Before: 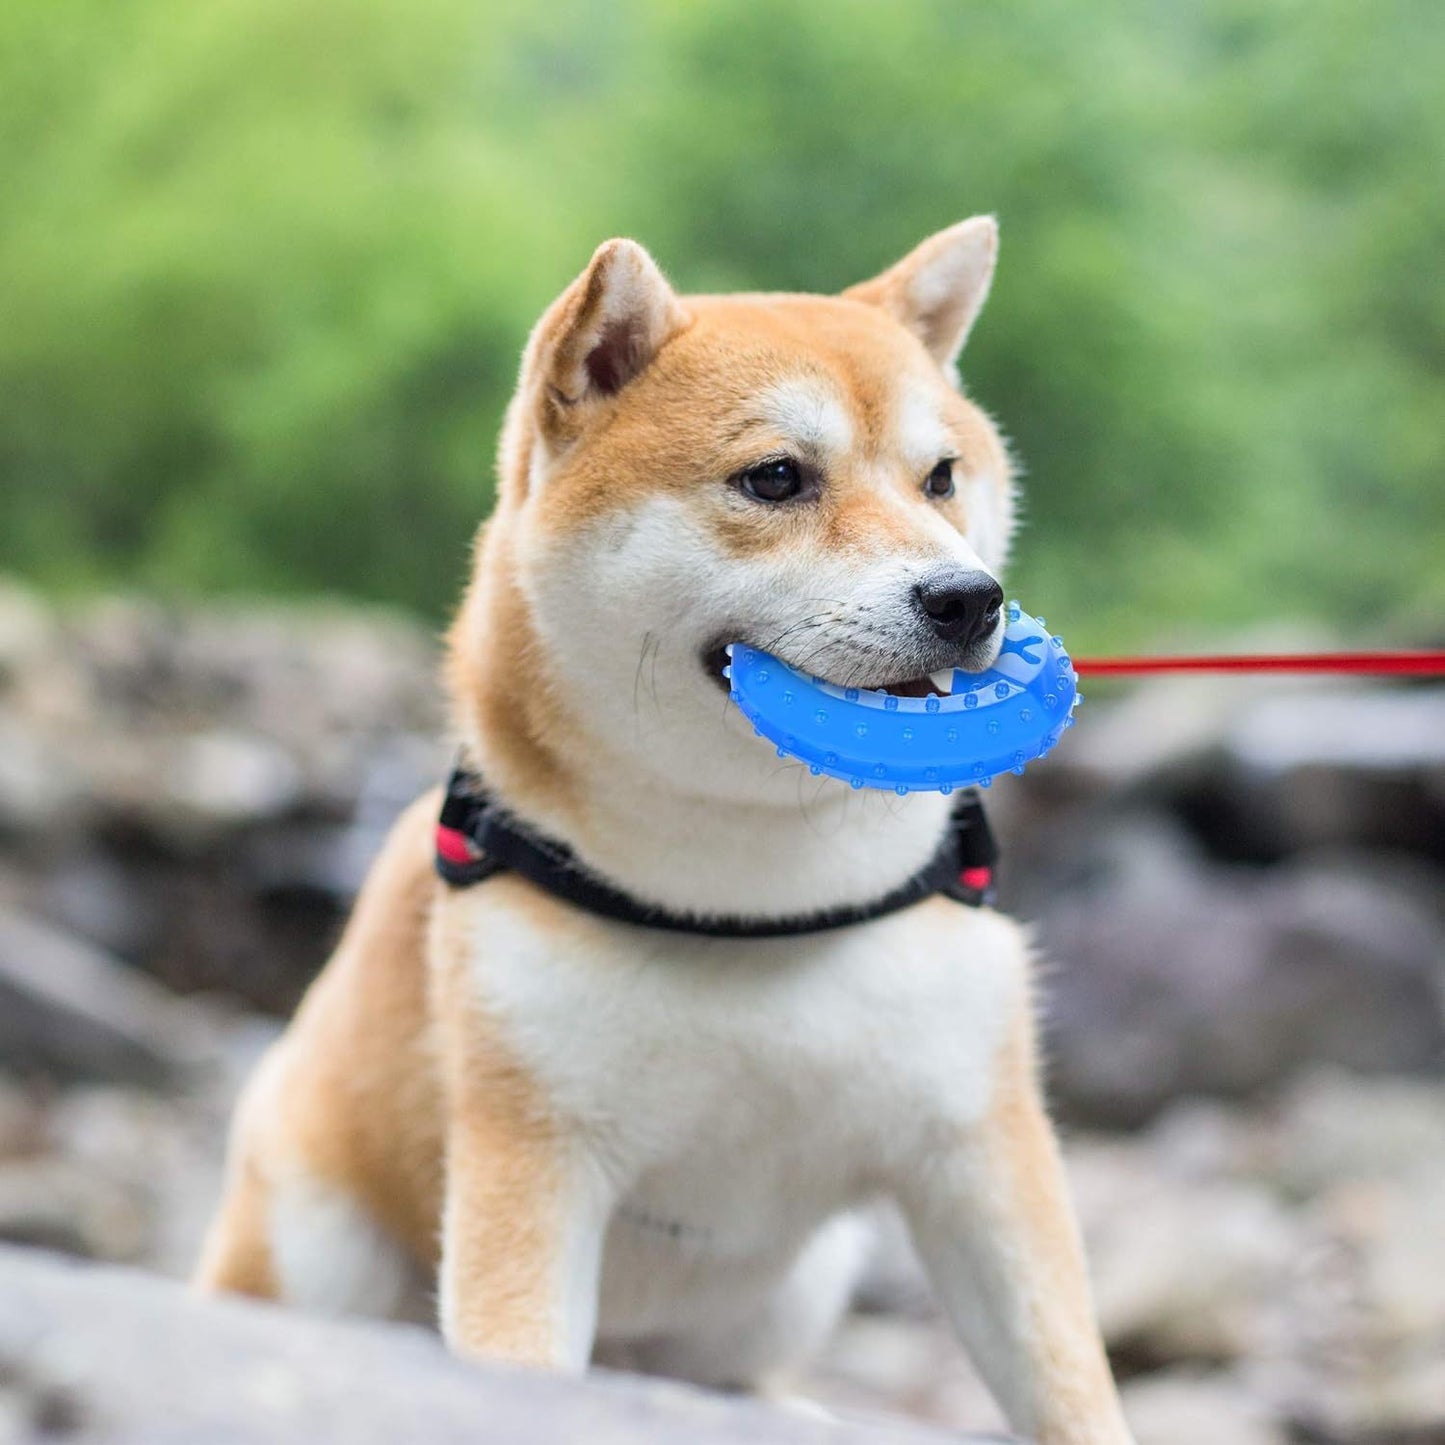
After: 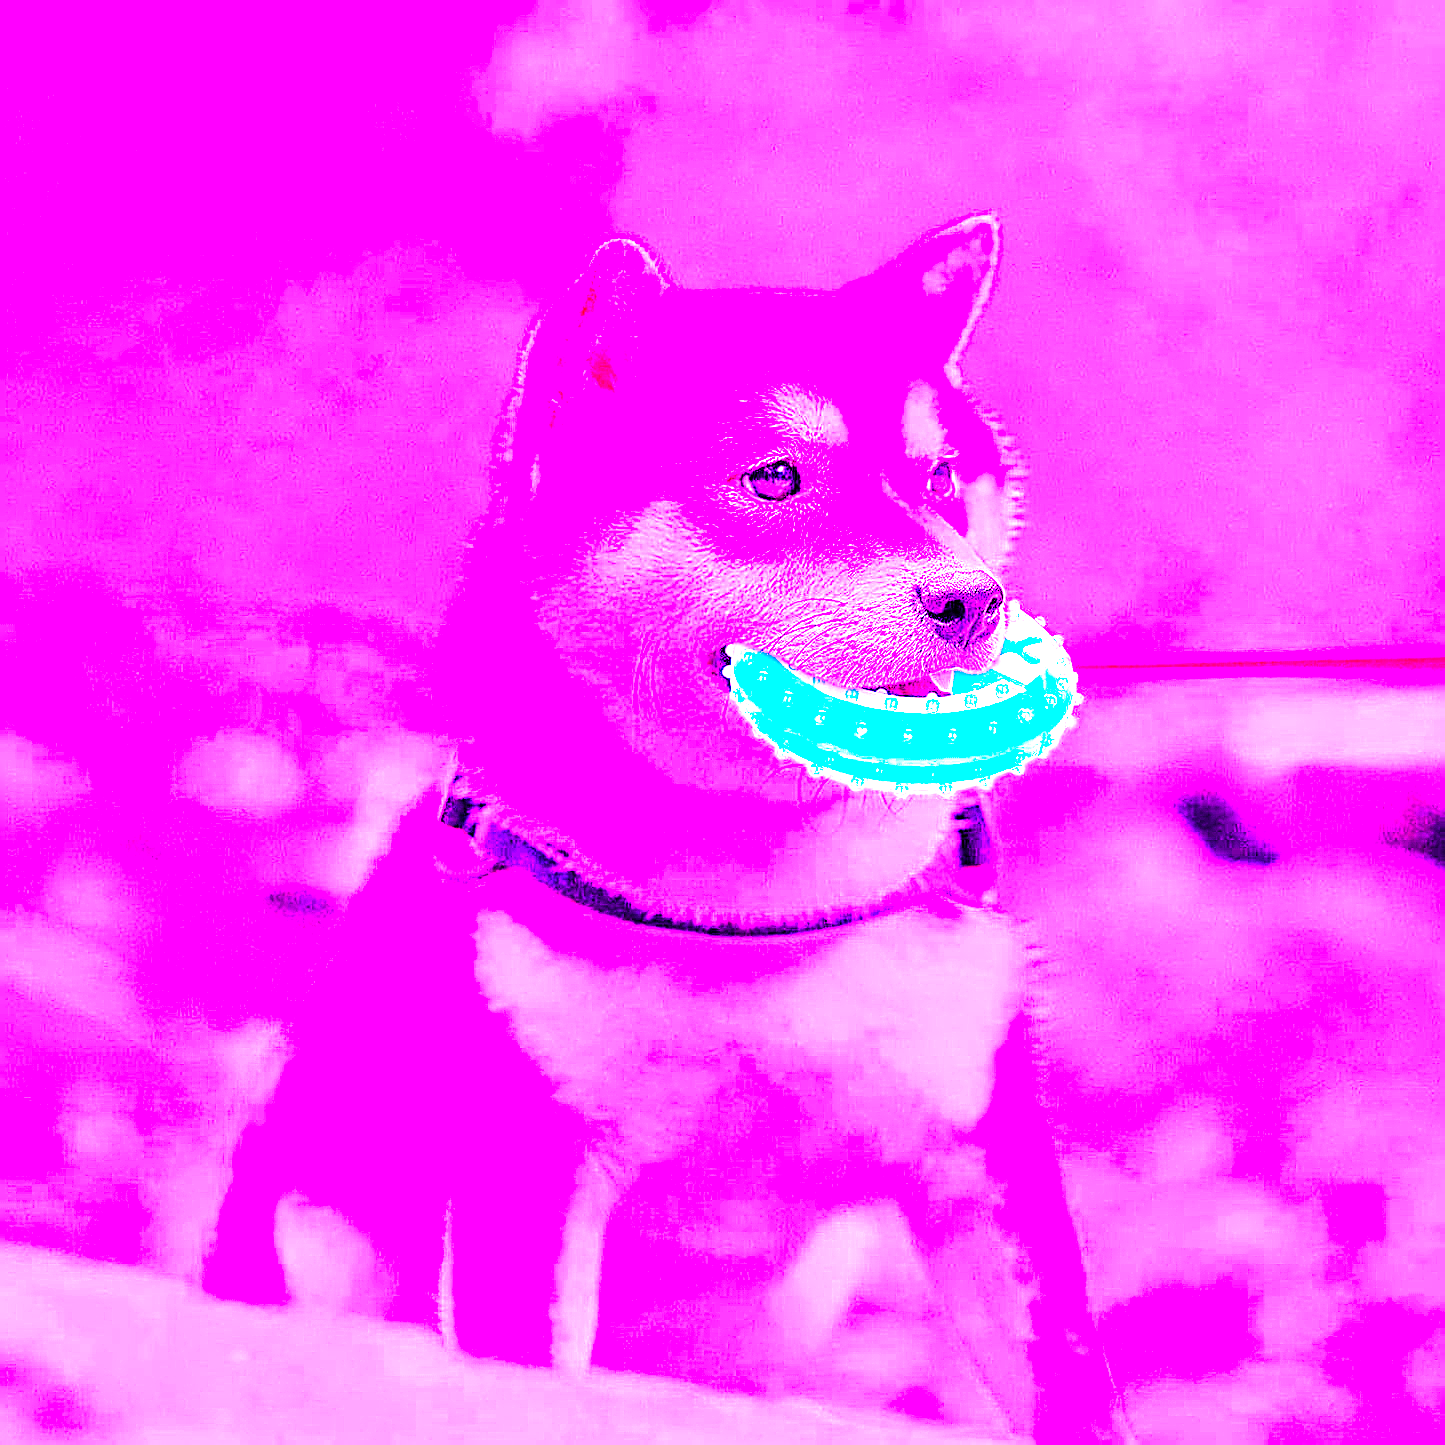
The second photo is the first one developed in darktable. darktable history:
color balance rgb: shadows lift › luminance -28.76%, shadows lift › chroma 15%, shadows lift › hue 270°, power › chroma 1%, power › hue 255°, highlights gain › luminance 7.14%, highlights gain › chroma 2%, highlights gain › hue 90°, global offset › luminance -0.29%, global offset › hue 260°, perceptual saturation grading › global saturation 20%, perceptual saturation grading › highlights -13.92%, perceptual saturation grading › shadows 50%
white balance: red 8, blue 8
sharpen: on, module defaults
